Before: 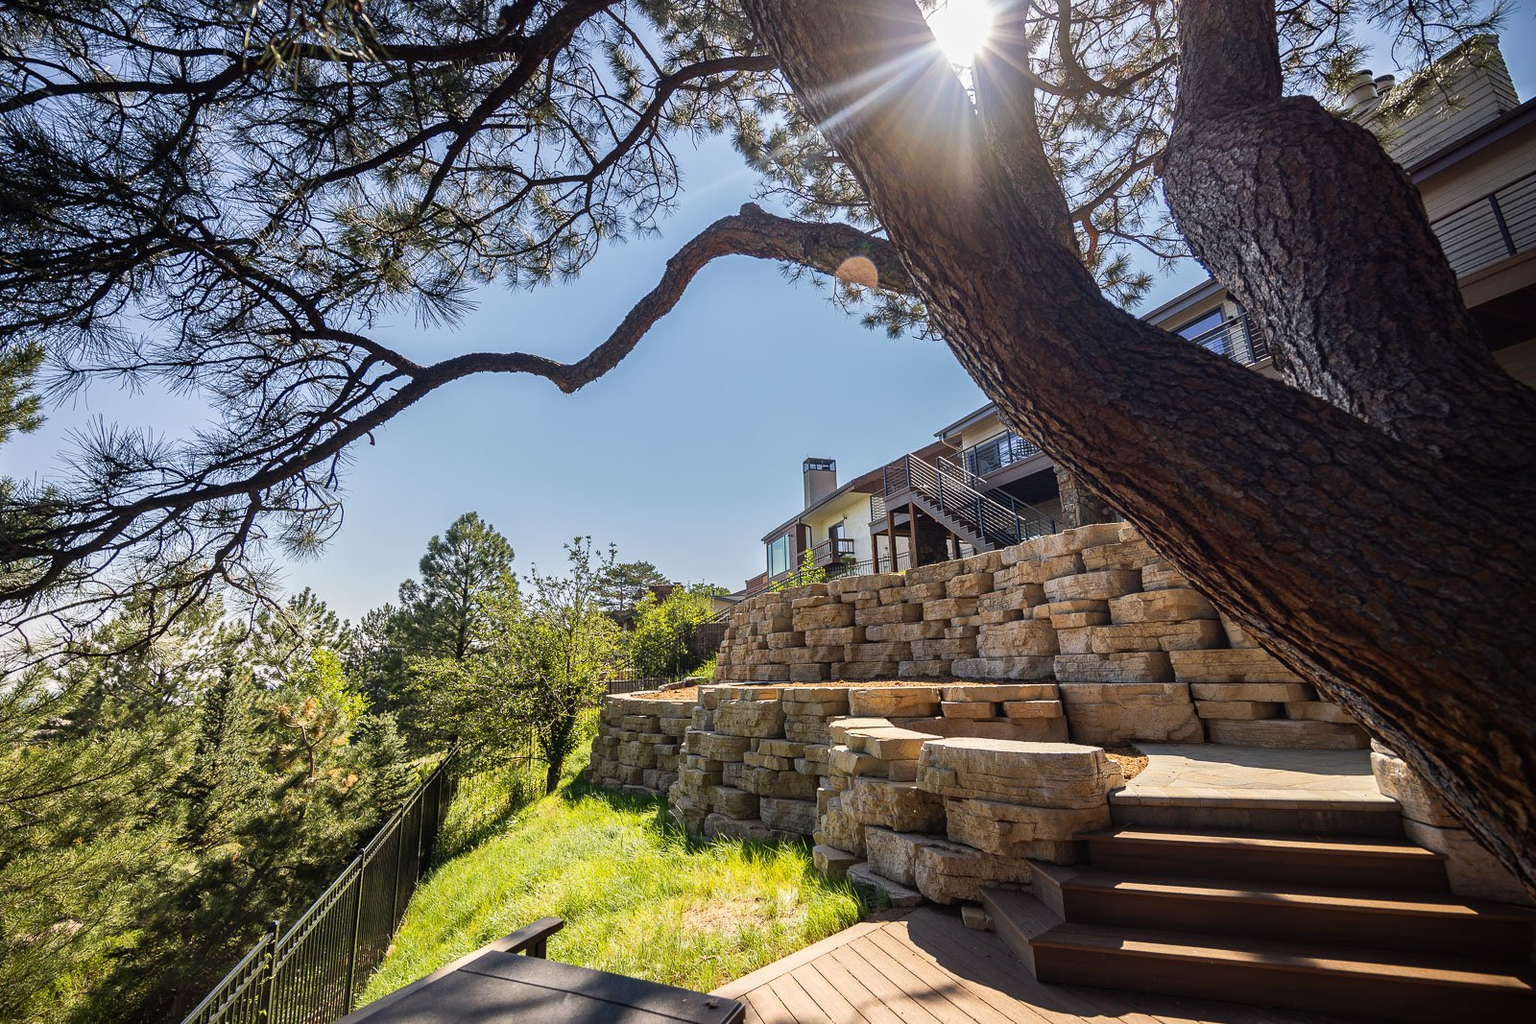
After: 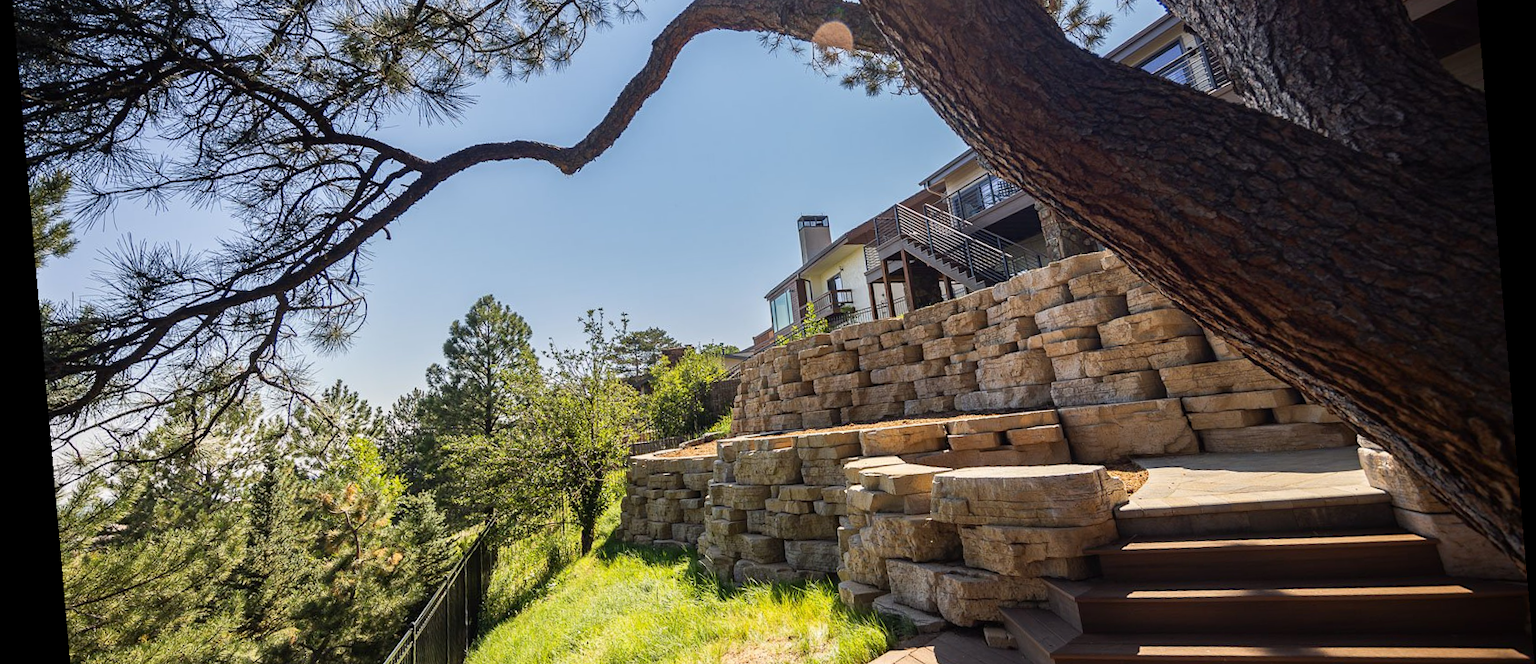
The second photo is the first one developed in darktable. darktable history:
rotate and perspective: rotation -4.98°, automatic cropping off
crop and rotate: top 25.357%, bottom 13.942%
